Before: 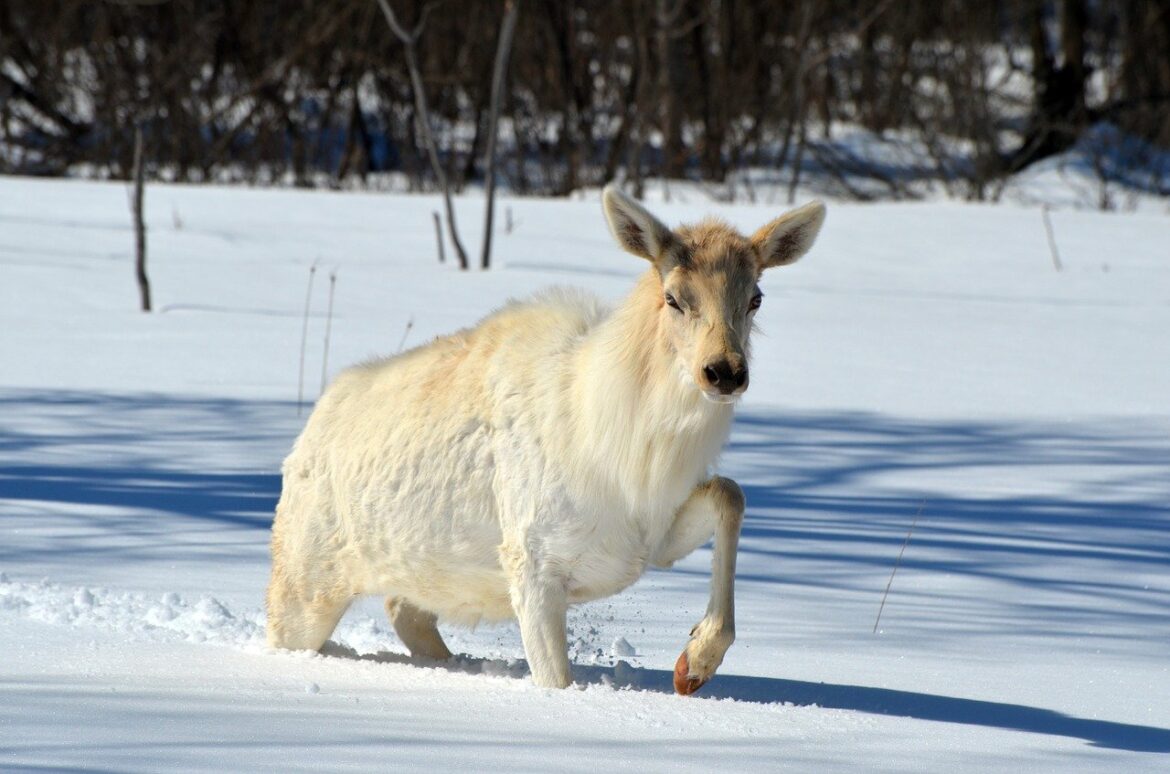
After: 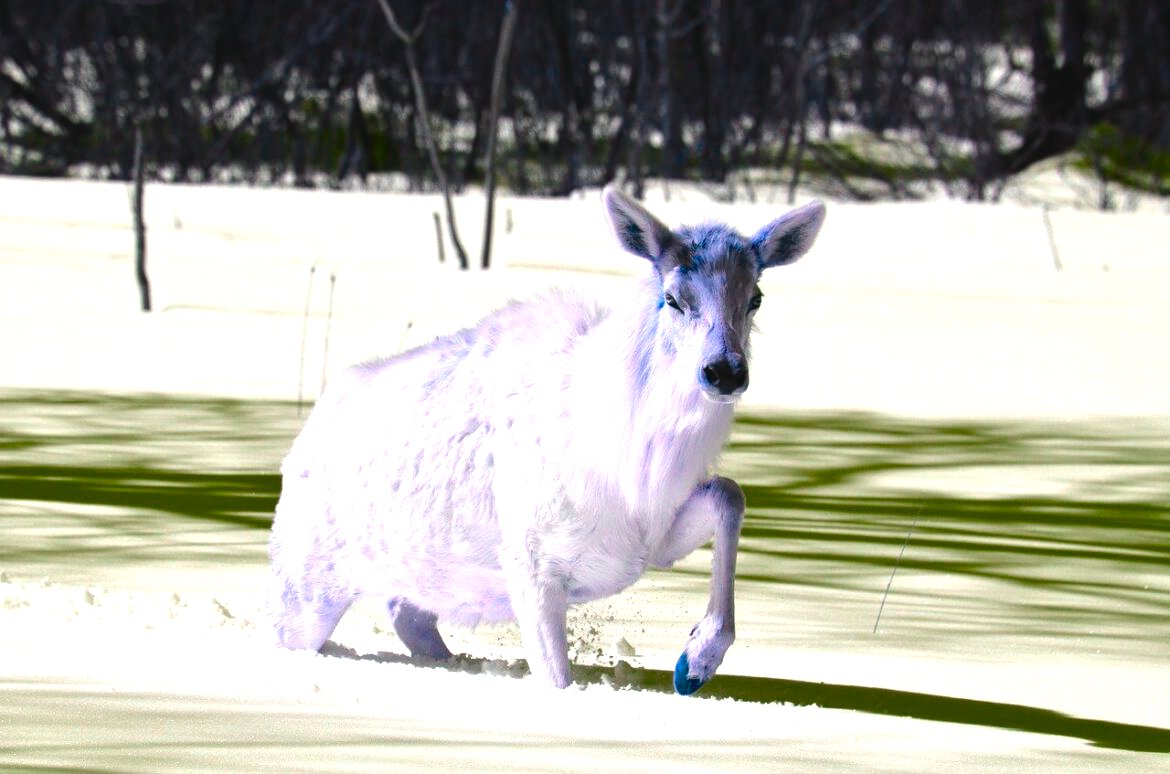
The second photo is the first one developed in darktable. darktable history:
exposure: black level correction -0.004, exposure 0.056 EV, compensate highlight preservation false
color balance rgb: global offset › luminance 0.746%, perceptual saturation grading › global saturation 36.147%, perceptual saturation grading › shadows 35.126%, hue shift -149.16°, perceptual brilliance grading › mid-tones 10.111%, perceptual brilliance grading › shadows 14.636%, contrast 34.539%, saturation formula JzAzBz (2021)
